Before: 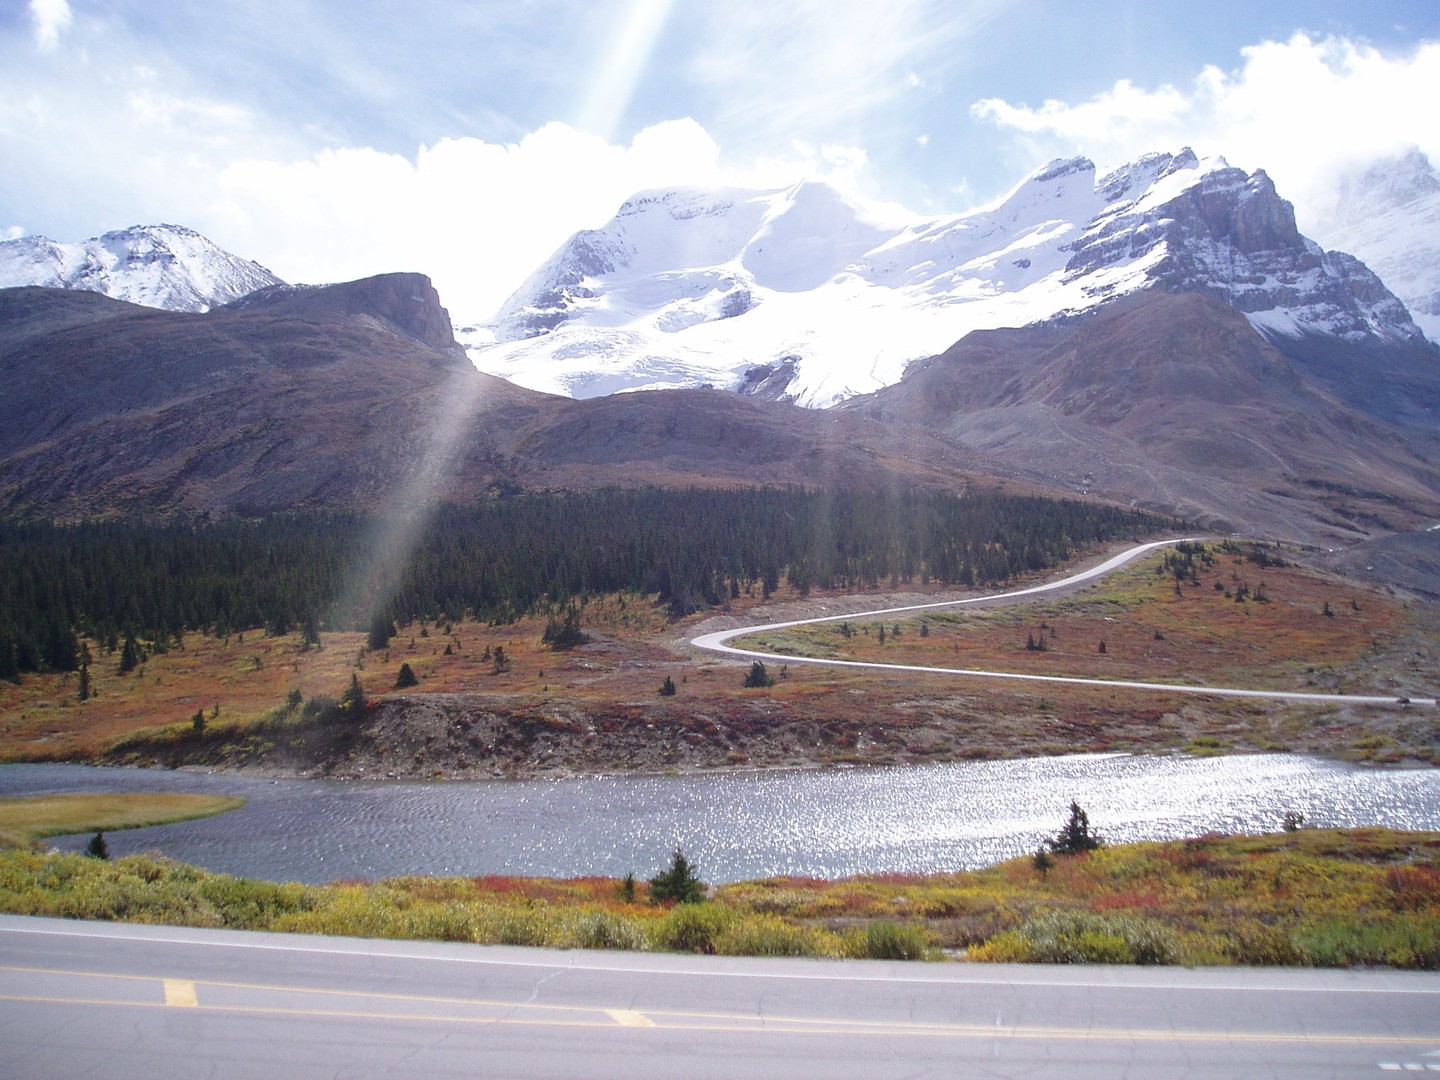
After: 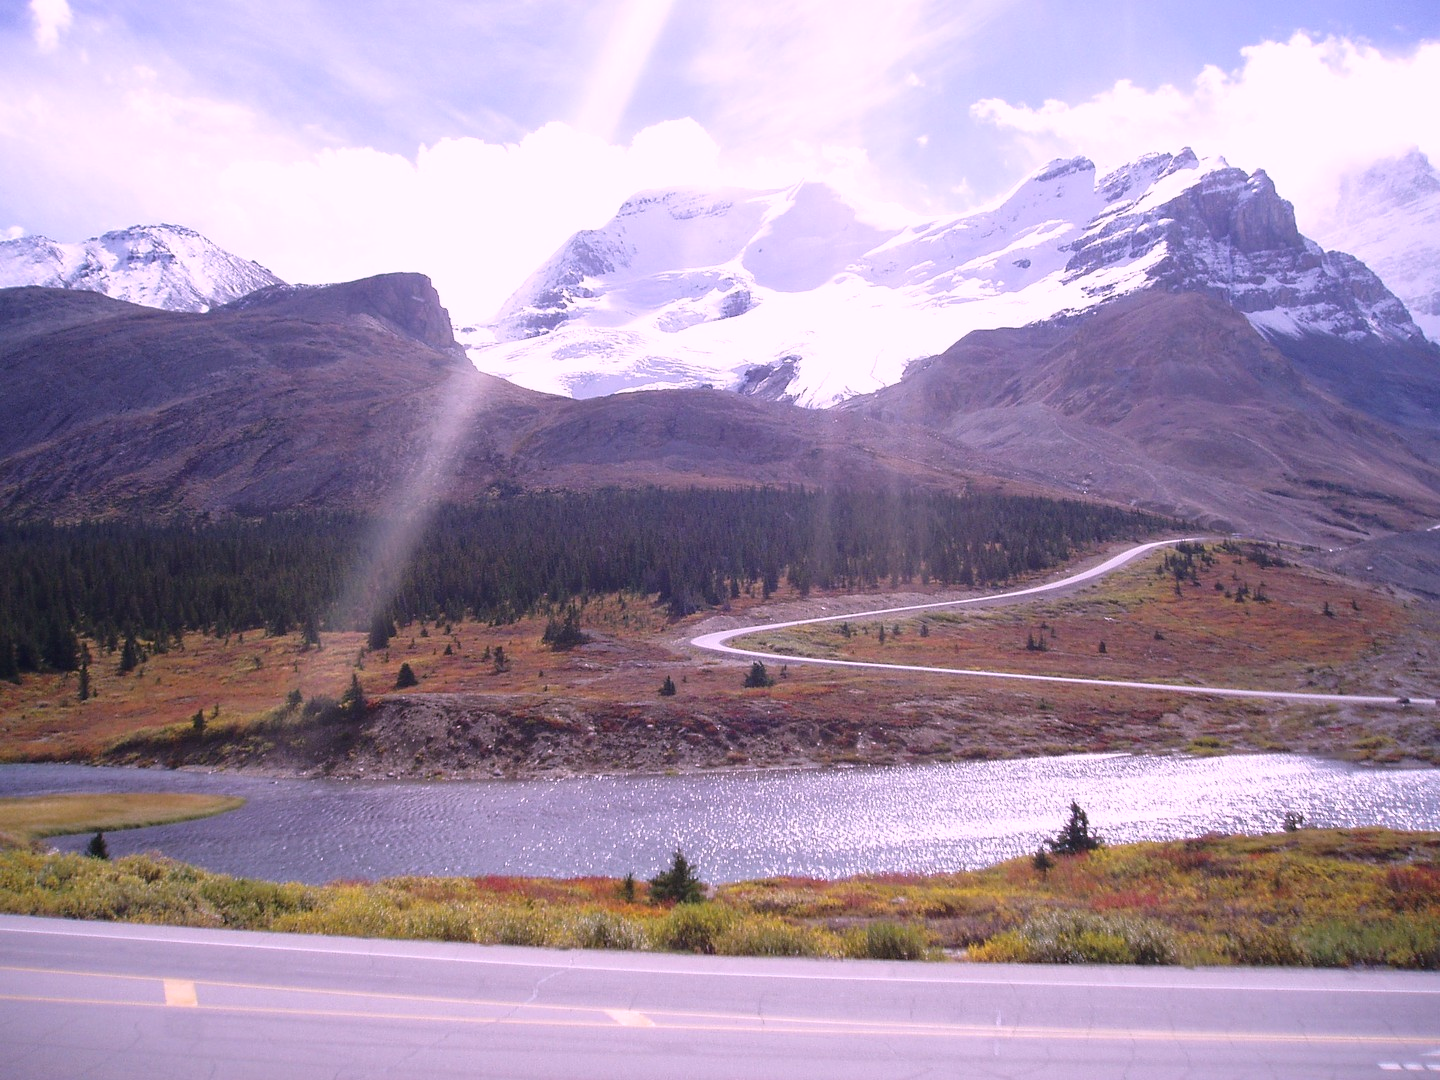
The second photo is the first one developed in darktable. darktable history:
color calibration: output R [1.063, -0.012, -0.003, 0], output B [-0.079, 0.047, 1, 0], illuminant as shot in camera, x 0.363, y 0.385, temperature 4535.64 K
